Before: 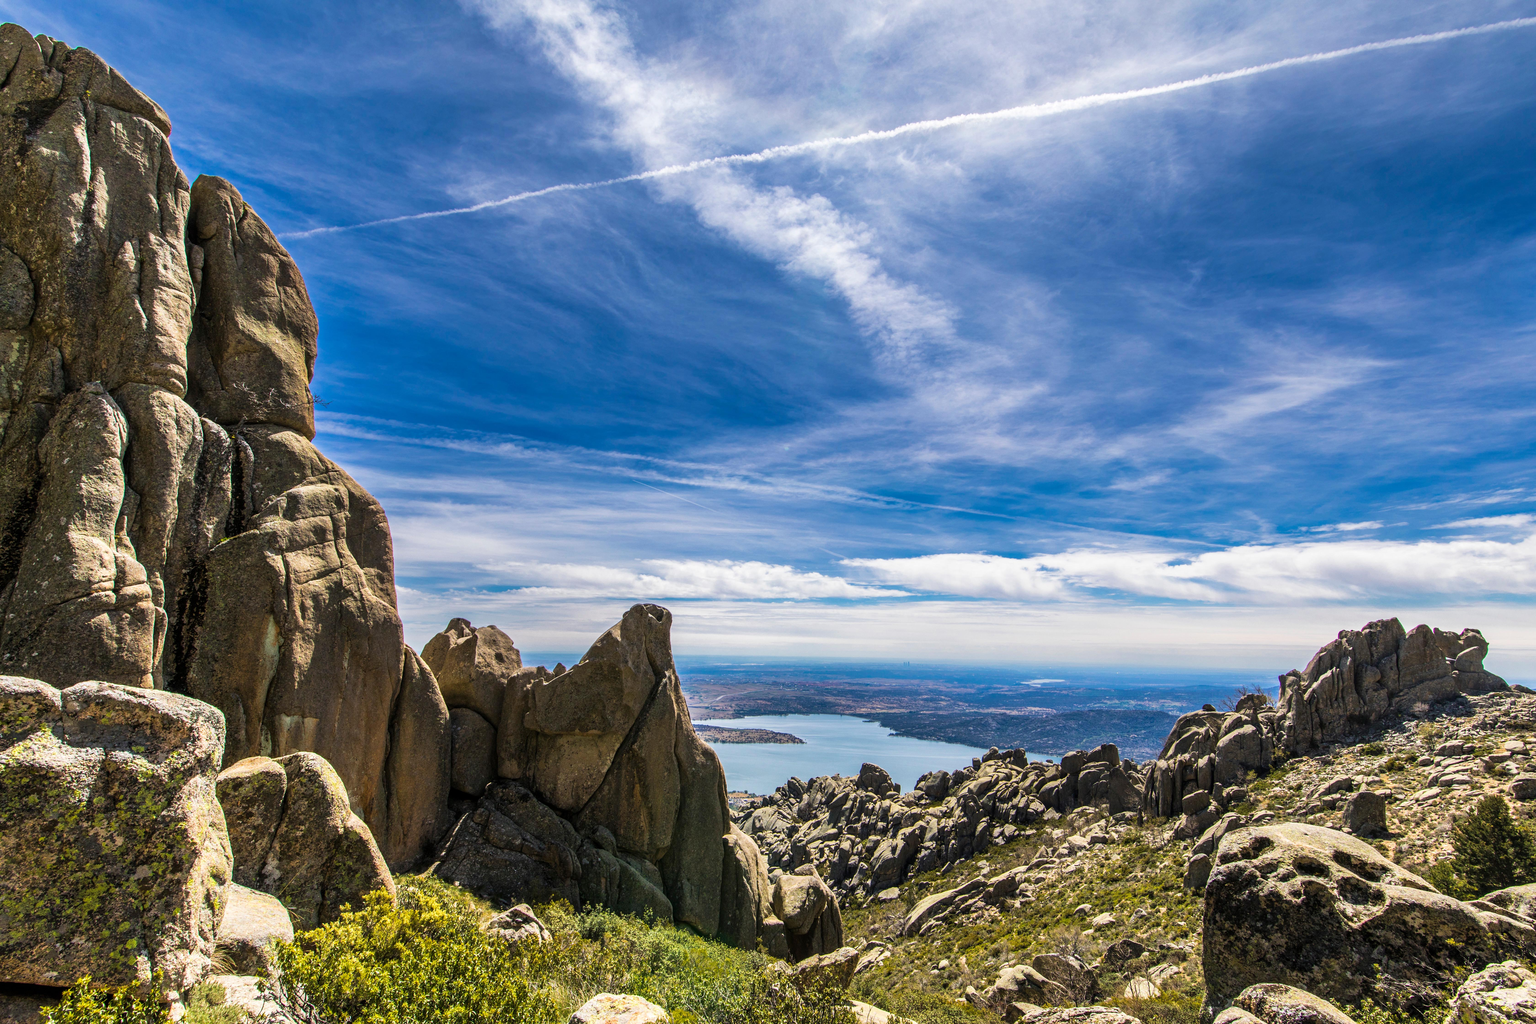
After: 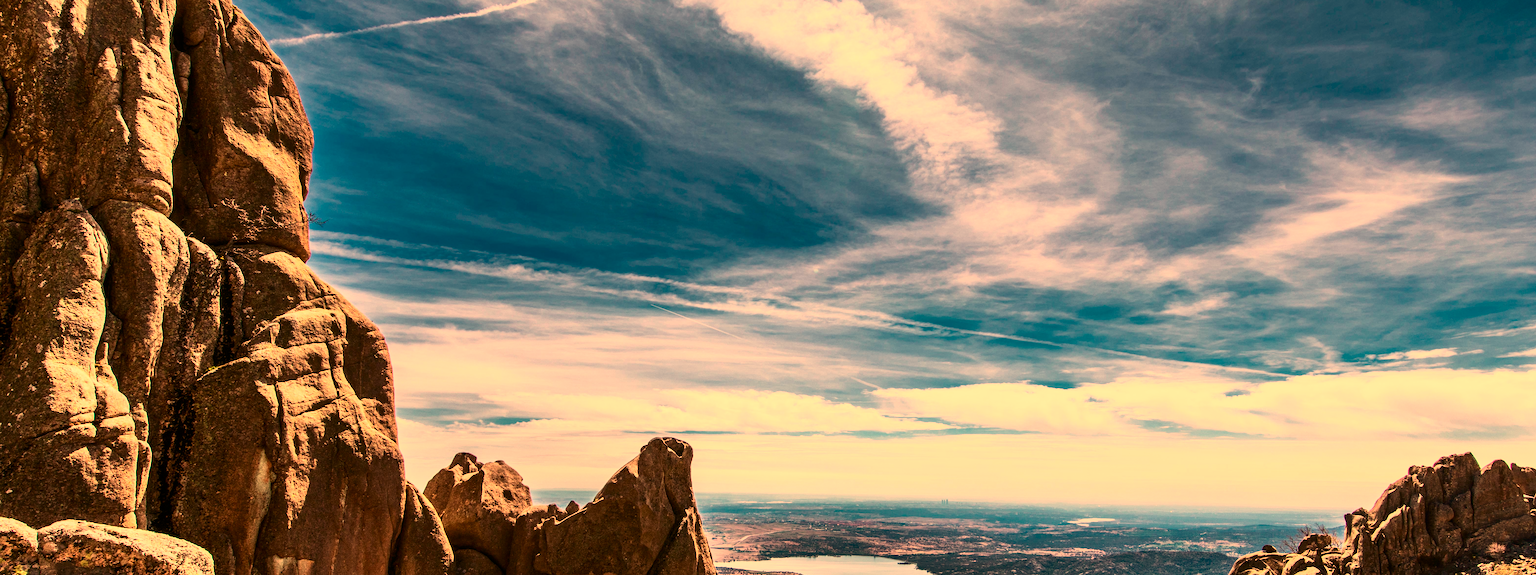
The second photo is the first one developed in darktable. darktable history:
crop: left 1.744%, top 19.225%, right 5.069%, bottom 28.357%
white balance: red 1.467, blue 0.684
contrast brightness saturation: contrast 0.28
